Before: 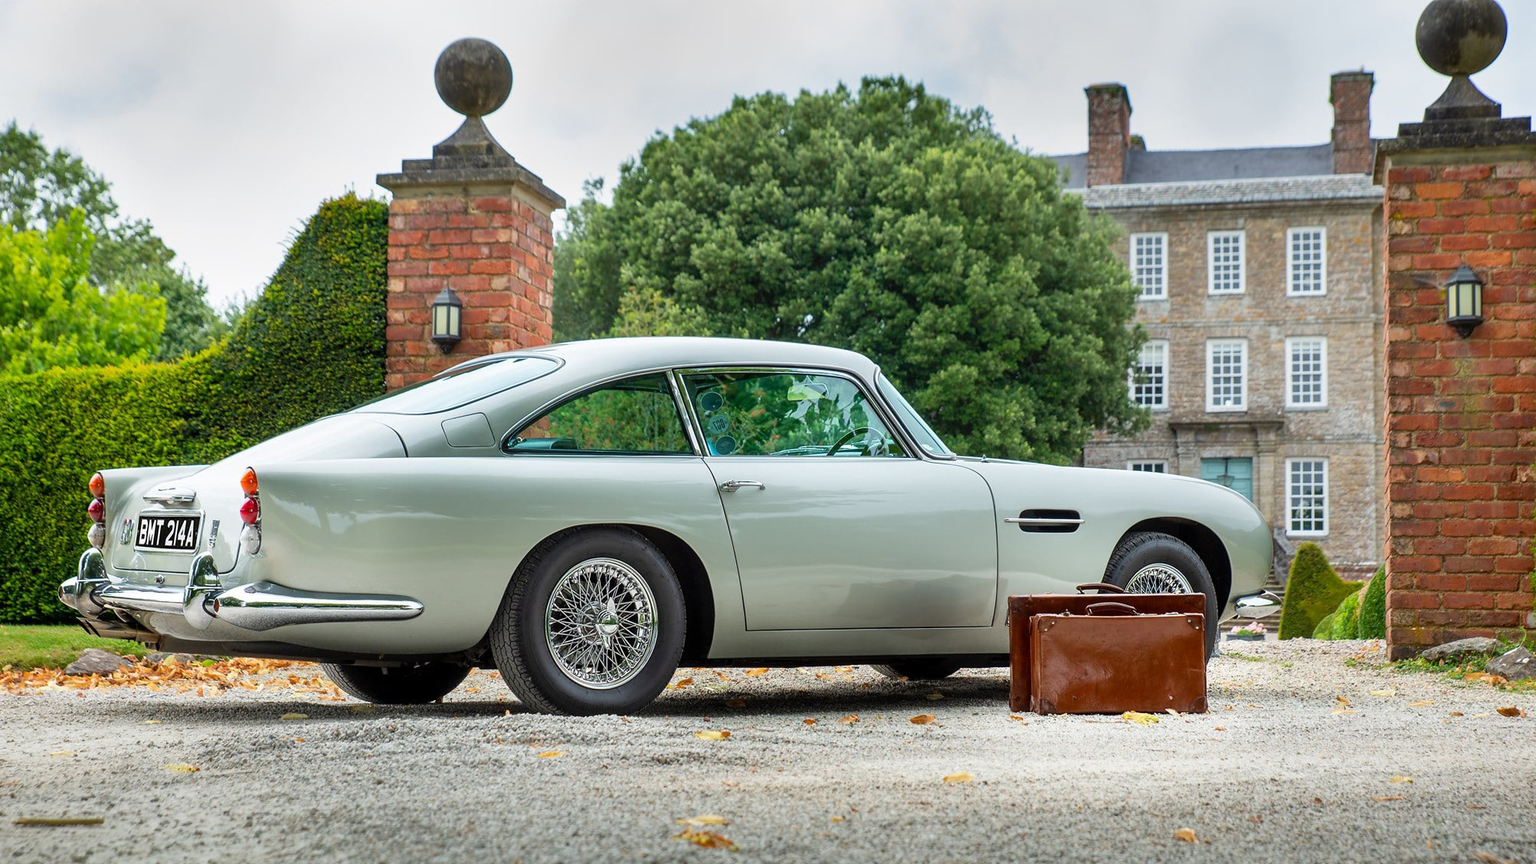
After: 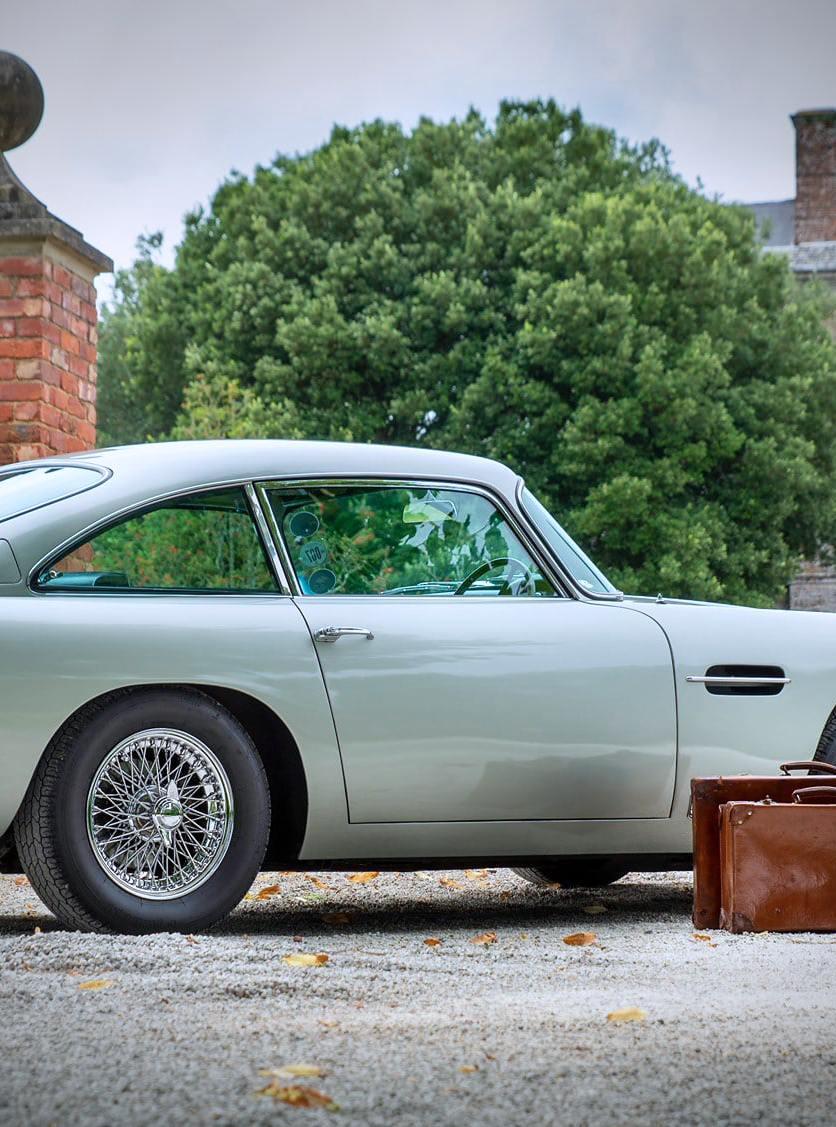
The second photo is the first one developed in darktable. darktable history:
vignetting: brightness -0.578, saturation -0.264
crop: left 31.177%, right 27.081%
color calibration: illuminant as shot in camera, x 0.358, y 0.373, temperature 4628.91 K
